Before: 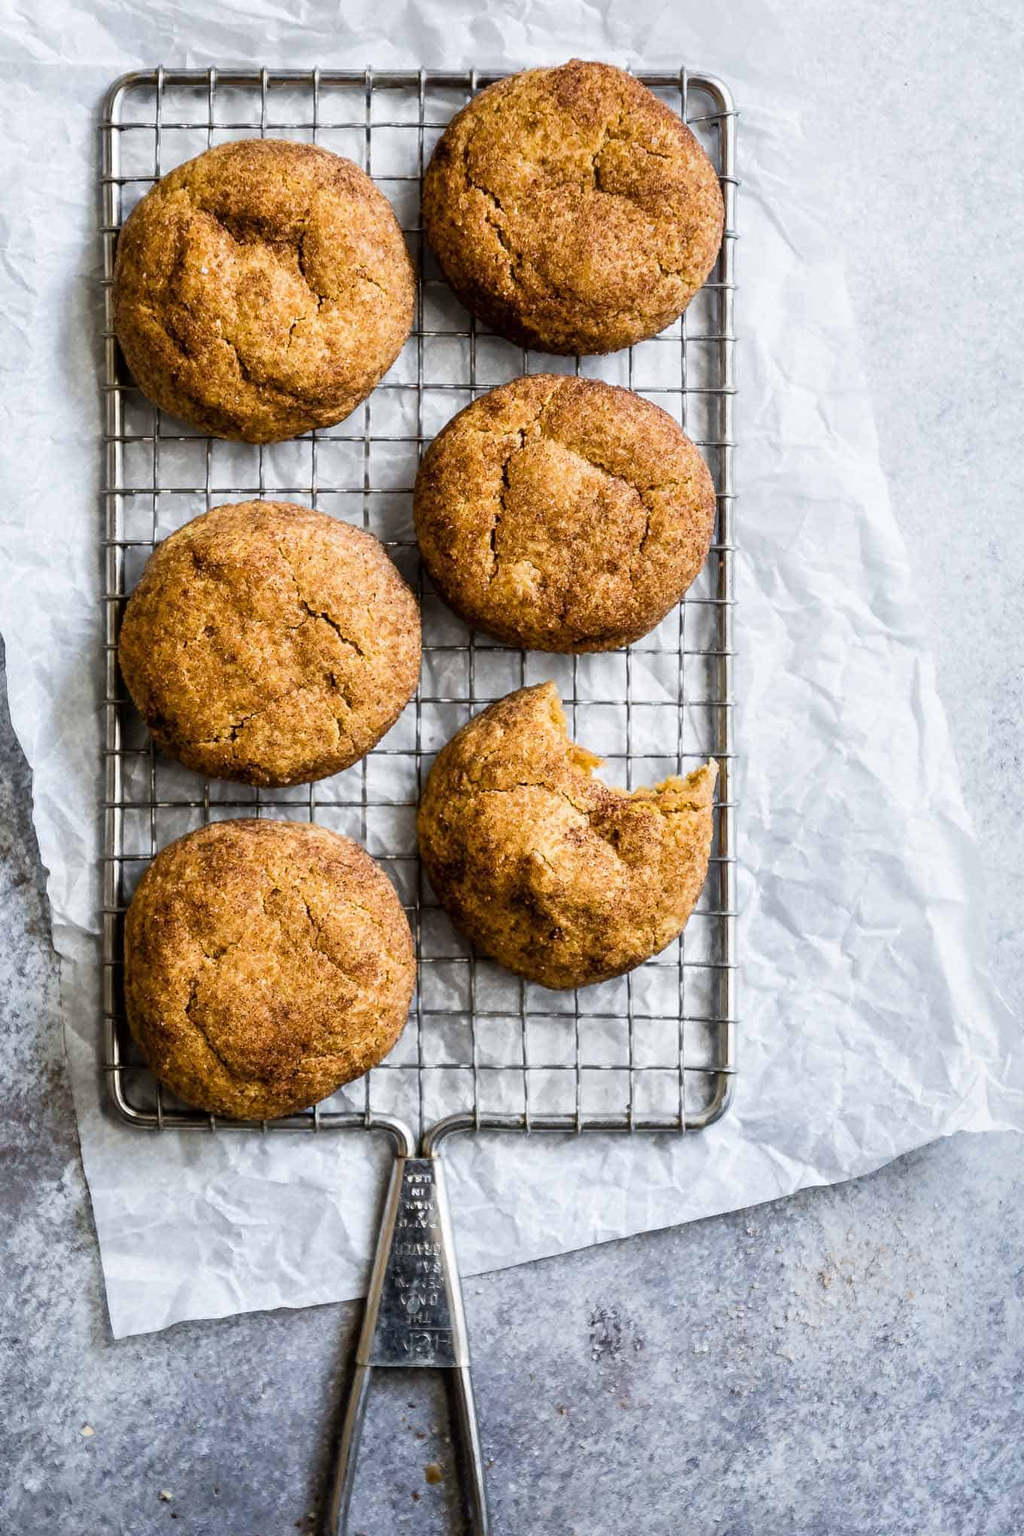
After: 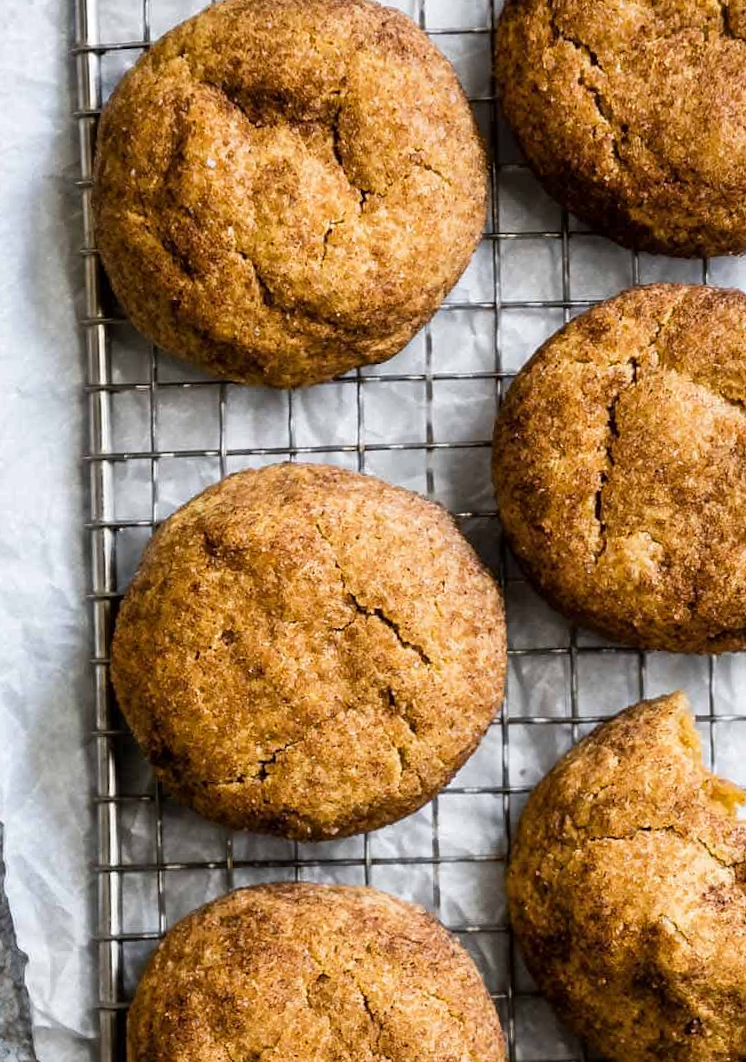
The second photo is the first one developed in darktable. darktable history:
rotate and perspective: rotation -1.32°, lens shift (horizontal) -0.031, crop left 0.015, crop right 0.985, crop top 0.047, crop bottom 0.982
crop and rotate: left 3.047%, top 7.509%, right 42.236%, bottom 37.598%
